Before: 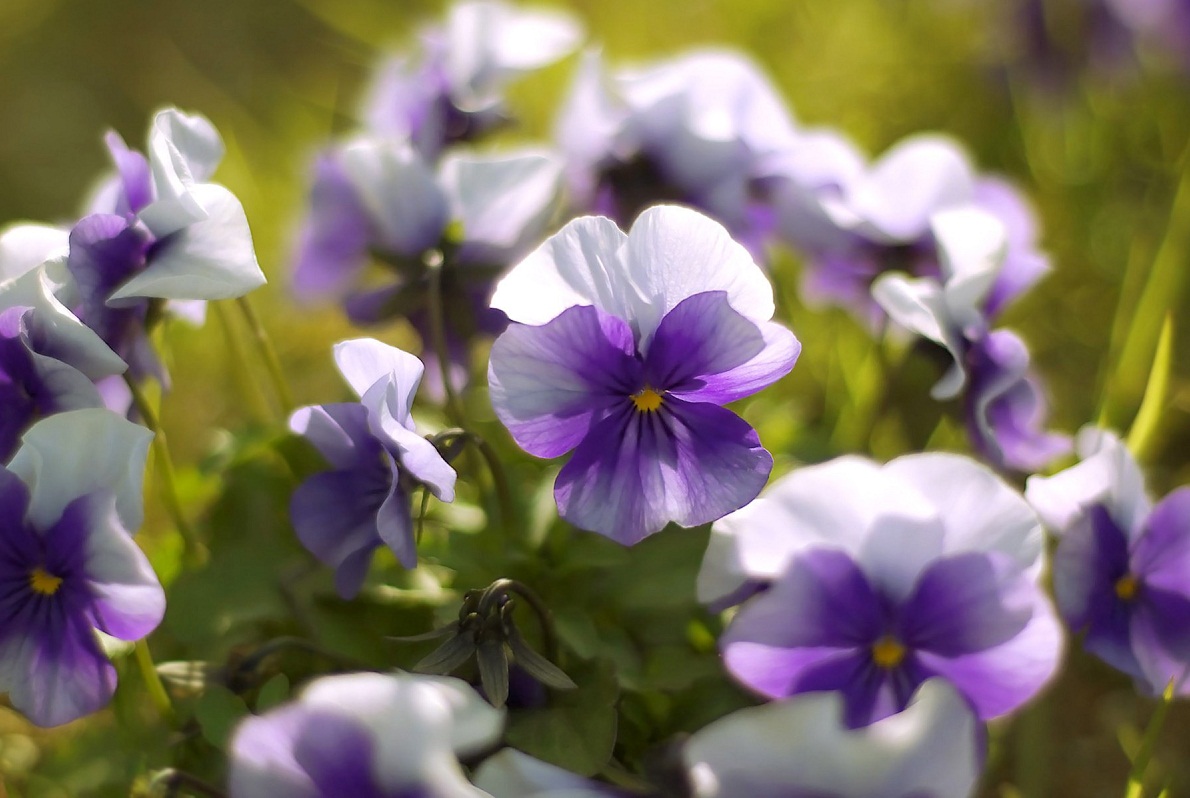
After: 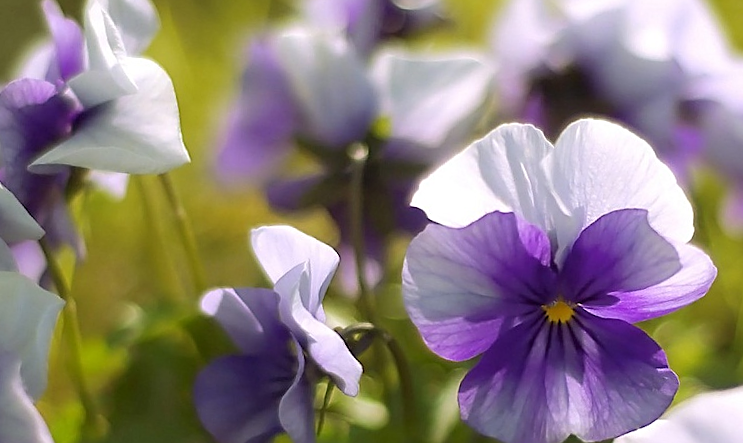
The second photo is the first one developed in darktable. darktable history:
crop and rotate: angle -4.99°, left 2.122%, top 6.945%, right 27.566%, bottom 30.519%
sharpen: on, module defaults
